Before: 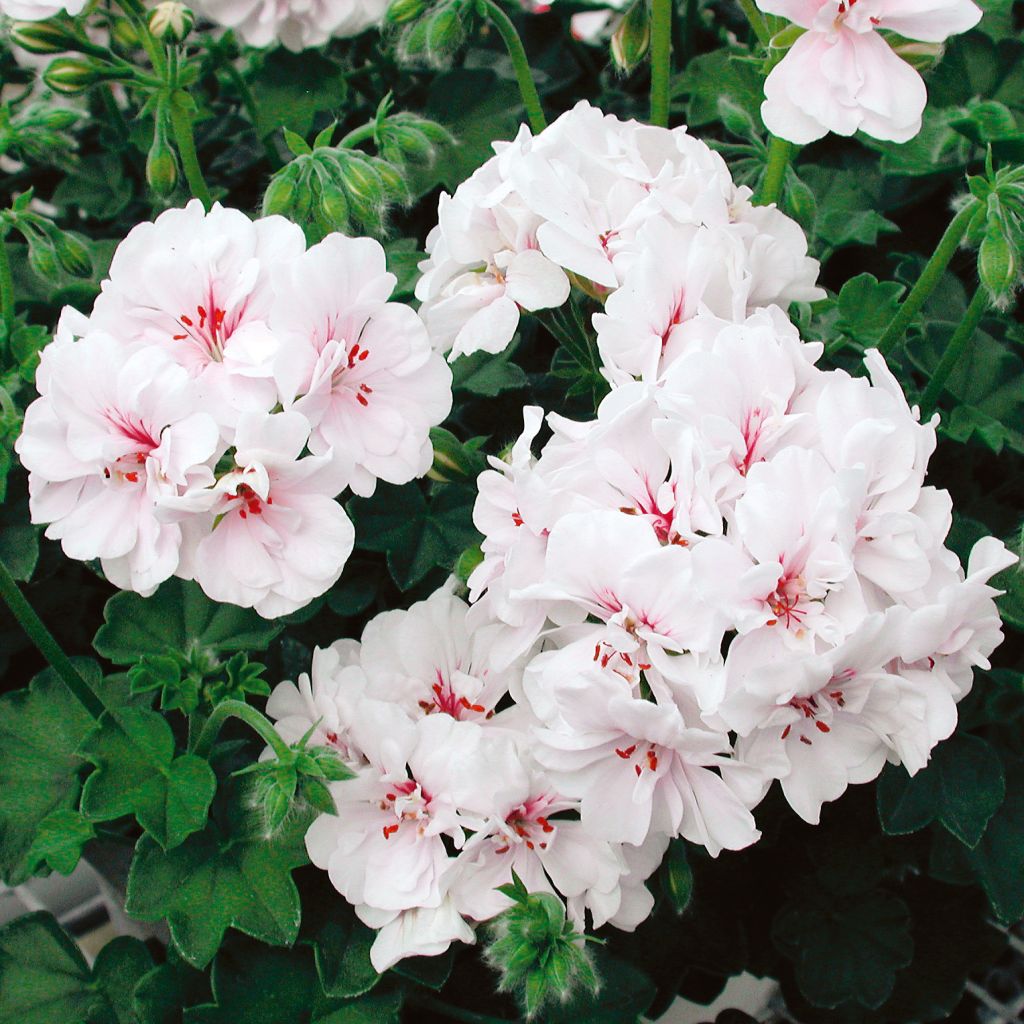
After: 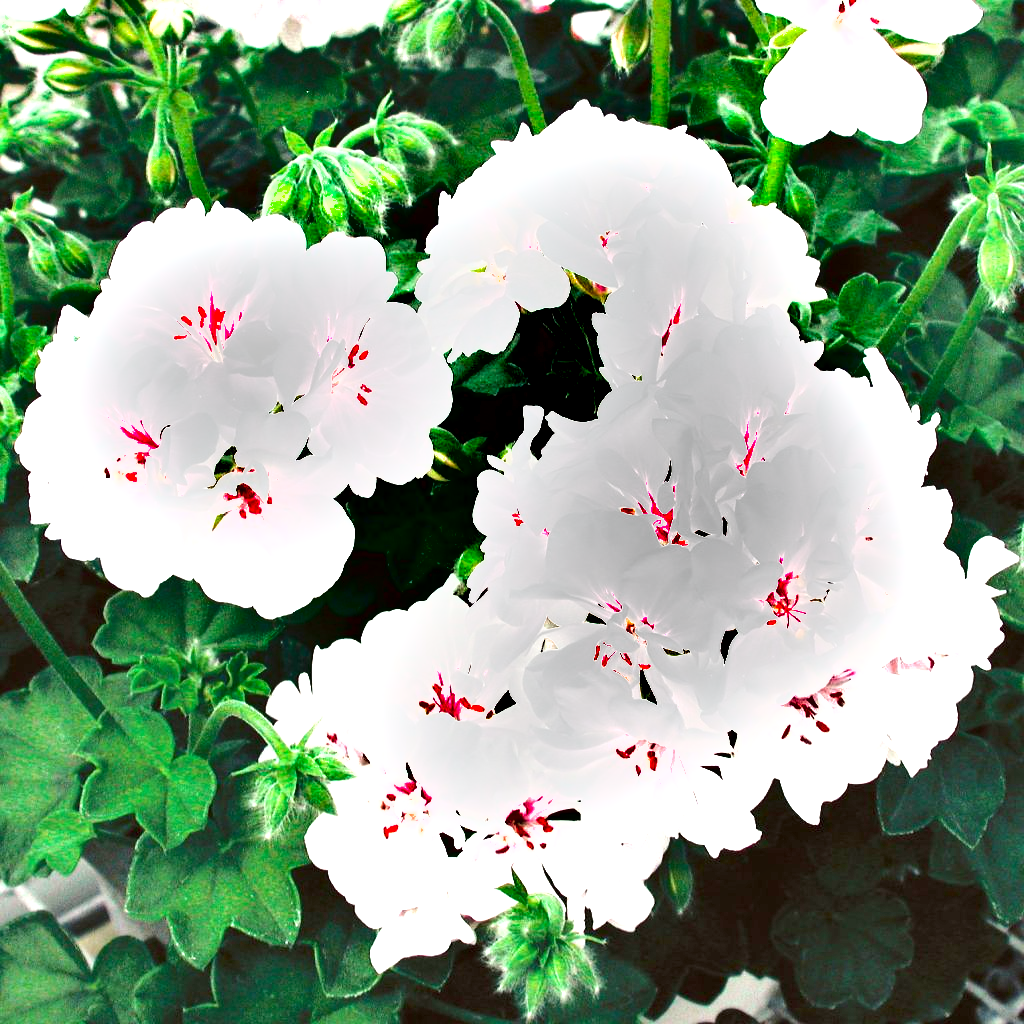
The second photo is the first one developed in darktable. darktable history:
shadows and highlights: shadows 33.11, highlights -47.41, compress 49.55%, soften with gaussian
exposure: black level correction 0.001, exposure 1.858 EV, compensate highlight preservation false
